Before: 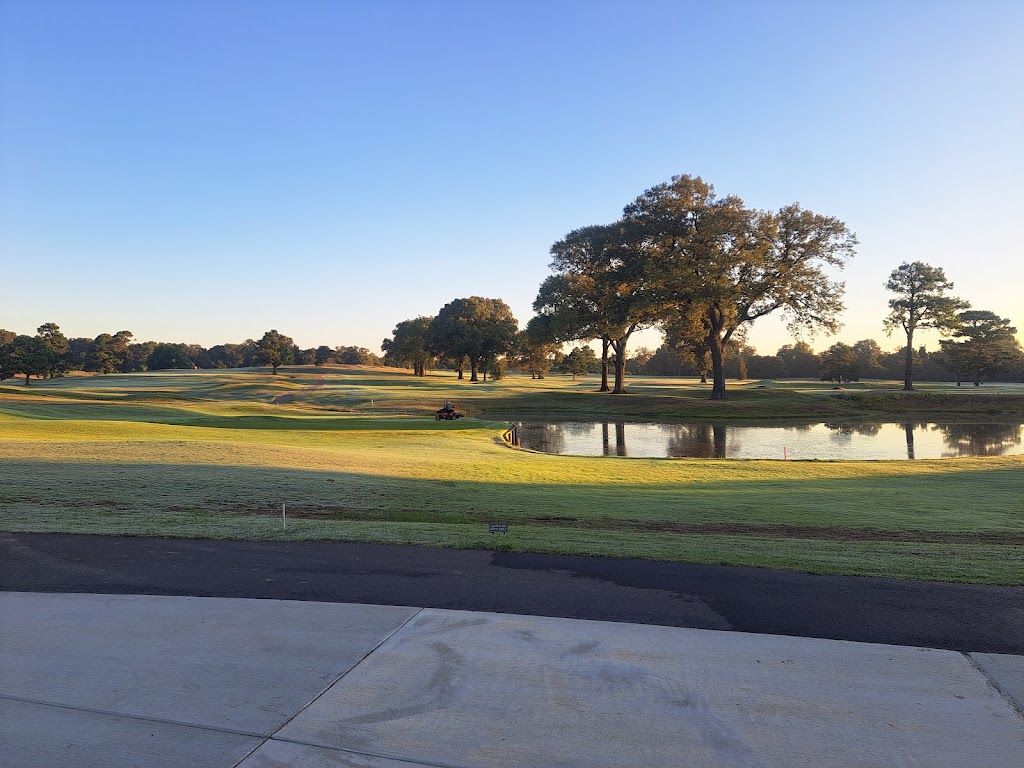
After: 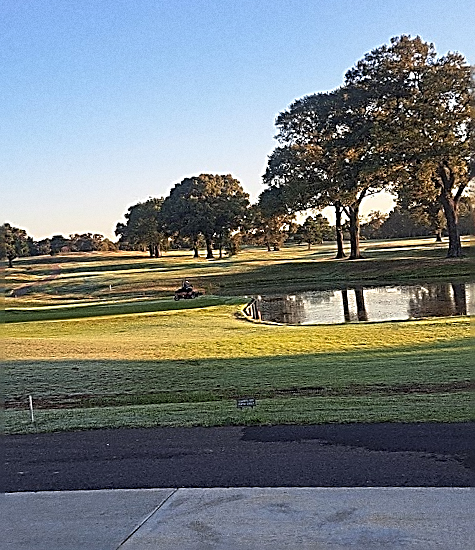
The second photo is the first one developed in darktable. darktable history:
grain: strength 26%
rotate and perspective: rotation -4.57°, crop left 0.054, crop right 0.944, crop top 0.087, crop bottom 0.914
crop and rotate: angle 0.02°, left 24.353%, top 13.219%, right 26.156%, bottom 8.224%
sharpen: amount 2
